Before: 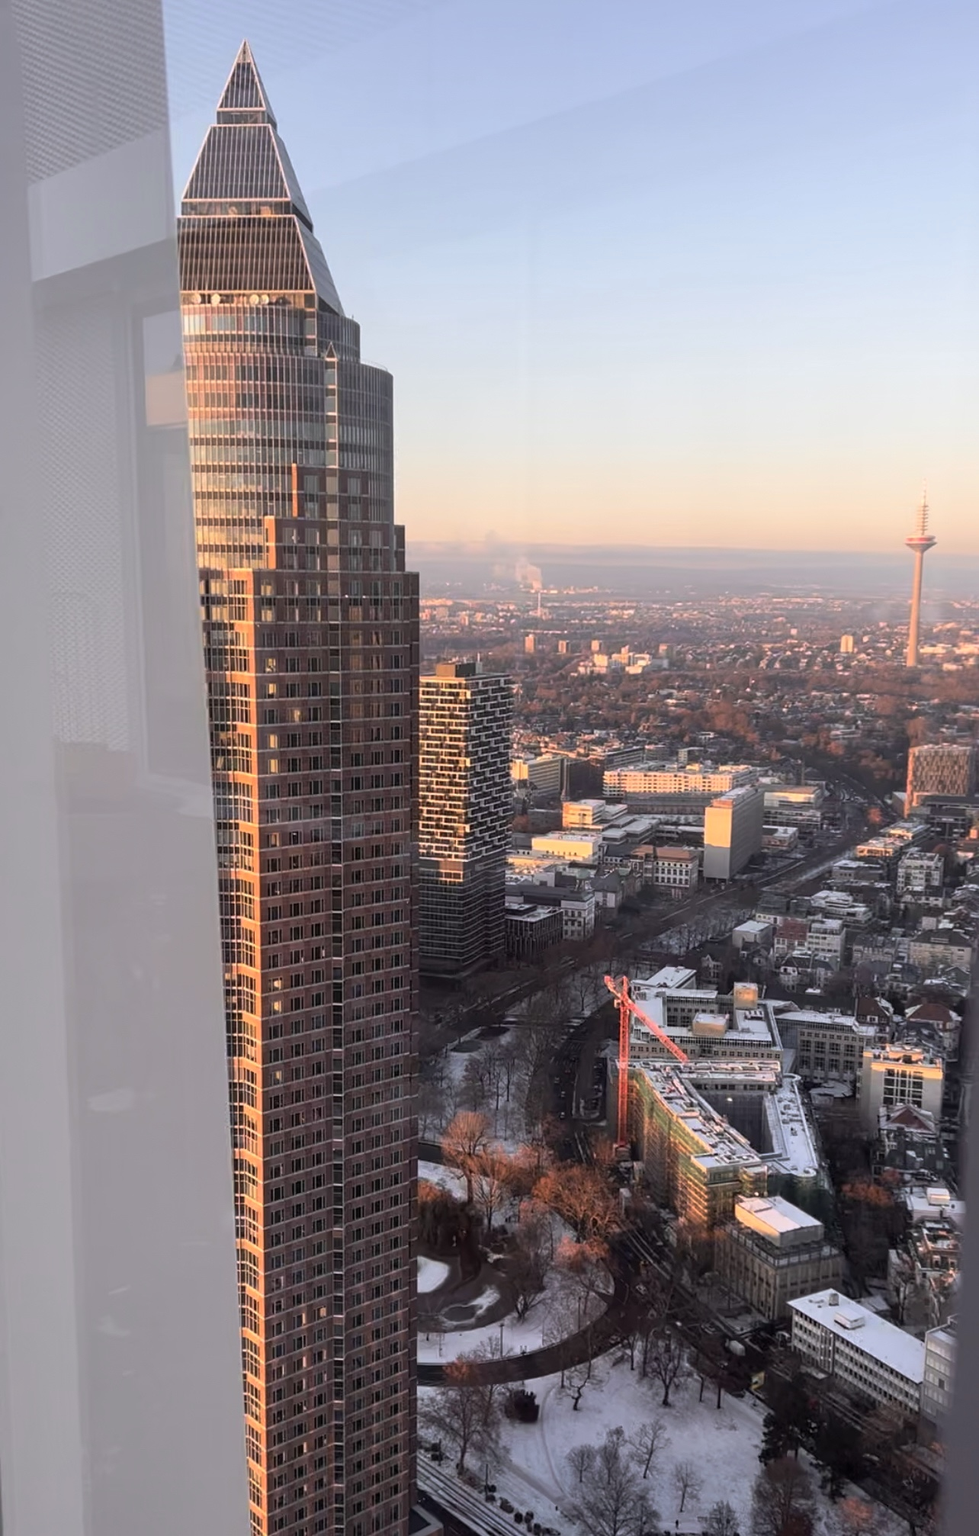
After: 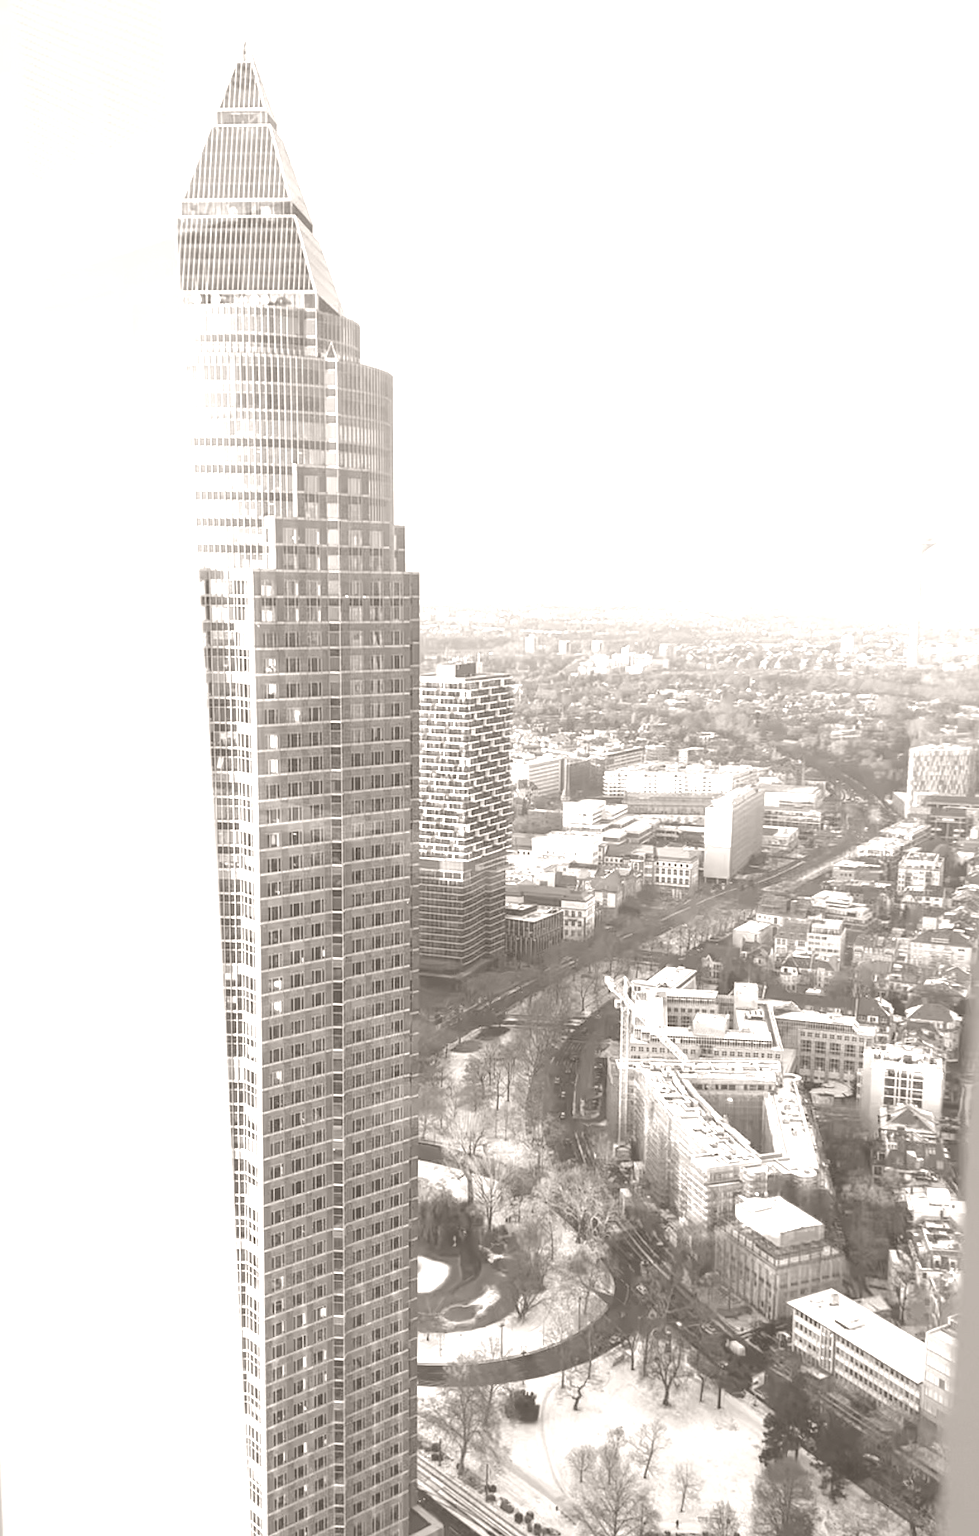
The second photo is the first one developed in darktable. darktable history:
colorize: hue 34.49°, saturation 35.33%, source mix 100%, lightness 55%, version 1
white balance: red 0.974, blue 1.044
exposure: black level correction 0, exposure 0.7 EV, compensate exposure bias true, compensate highlight preservation false
